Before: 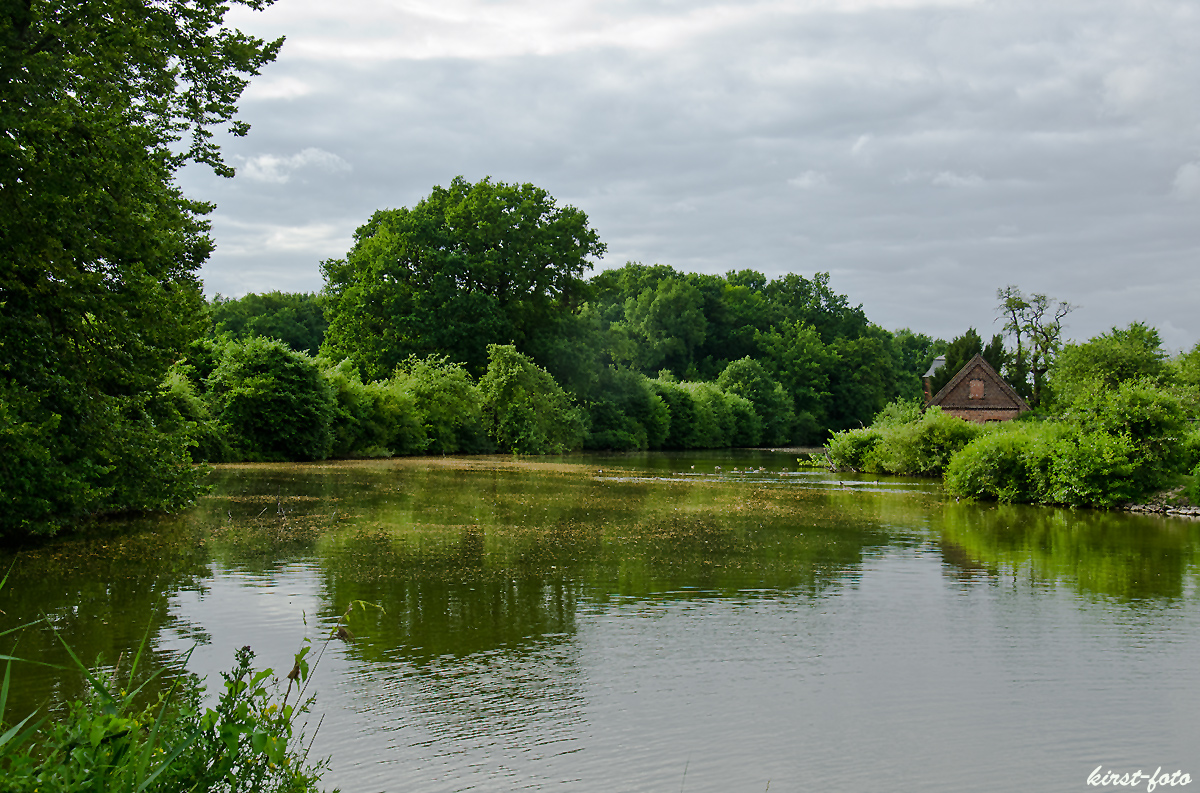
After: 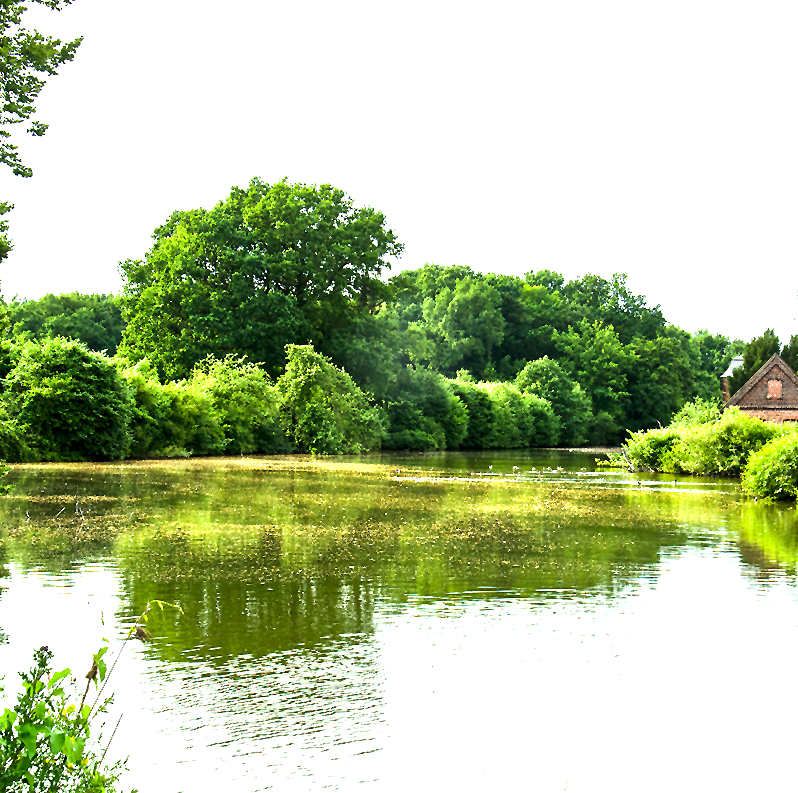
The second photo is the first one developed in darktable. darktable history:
tone equalizer: -8 EV -0.417 EV, -7 EV -0.389 EV, -6 EV -0.333 EV, -5 EV -0.222 EV, -3 EV 0.222 EV, -2 EV 0.333 EV, -1 EV 0.389 EV, +0 EV 0.417 EV, edges refinement/feathering 500, mask exposure compensation -1.57 EV, preserve details no
crop: left 16.899%, right 16.556%
exposure: black level correction 0.001, exposure 1.646 EV, compensate exposure bias true, compensate highlight preservation false
